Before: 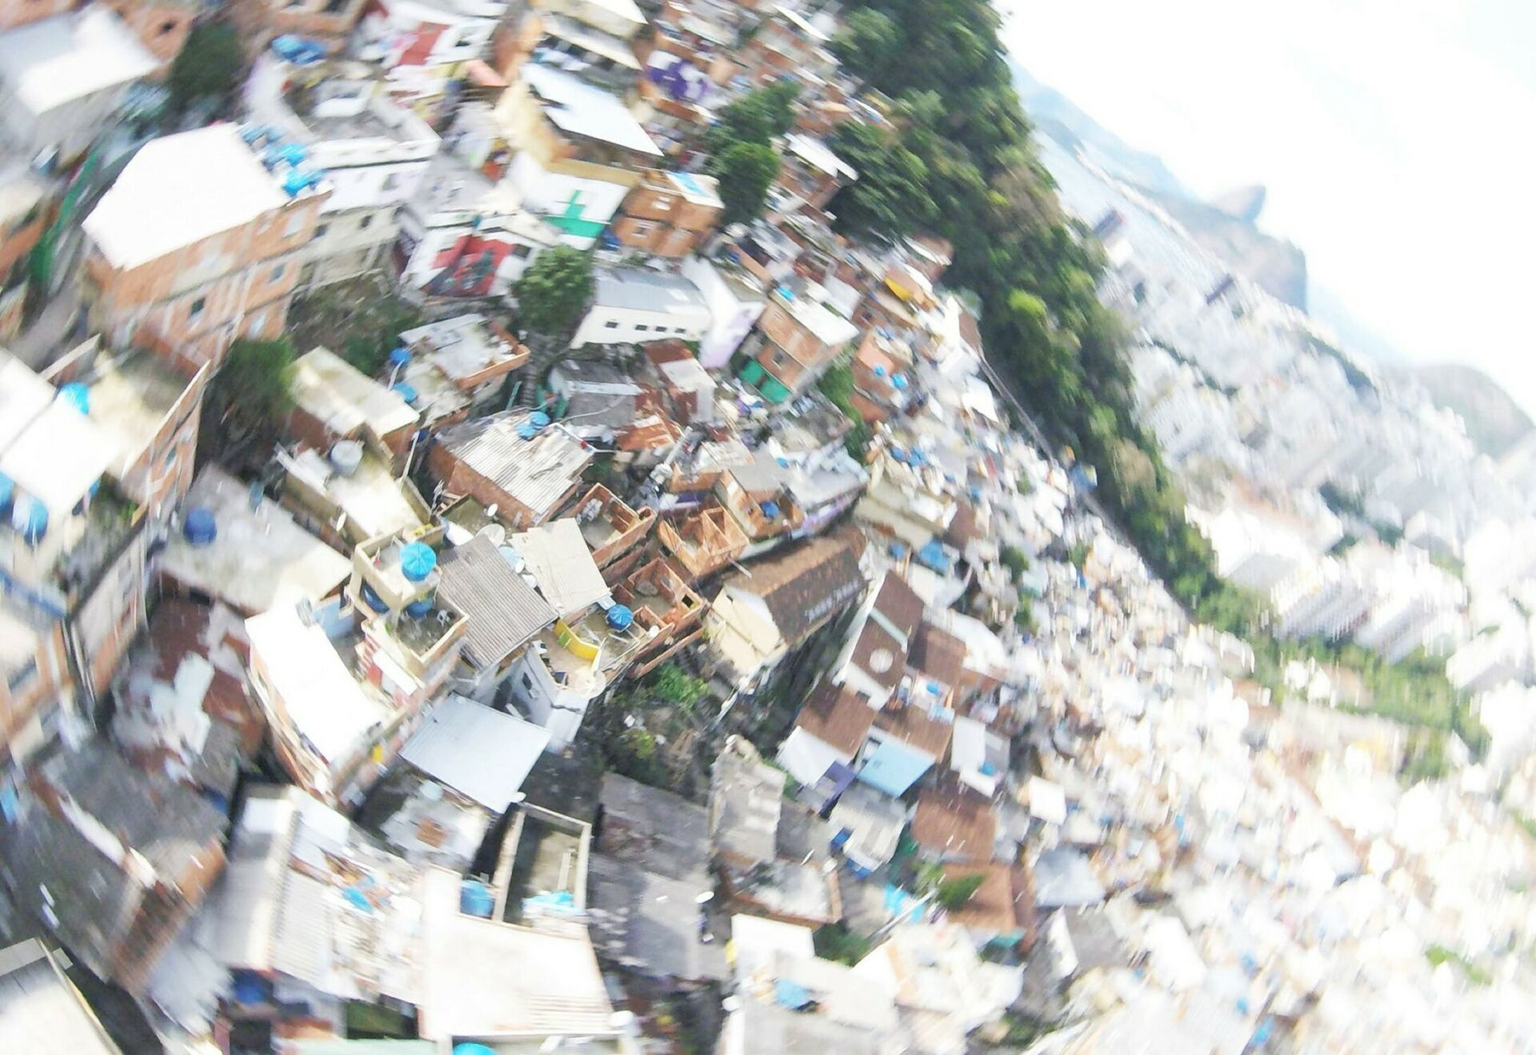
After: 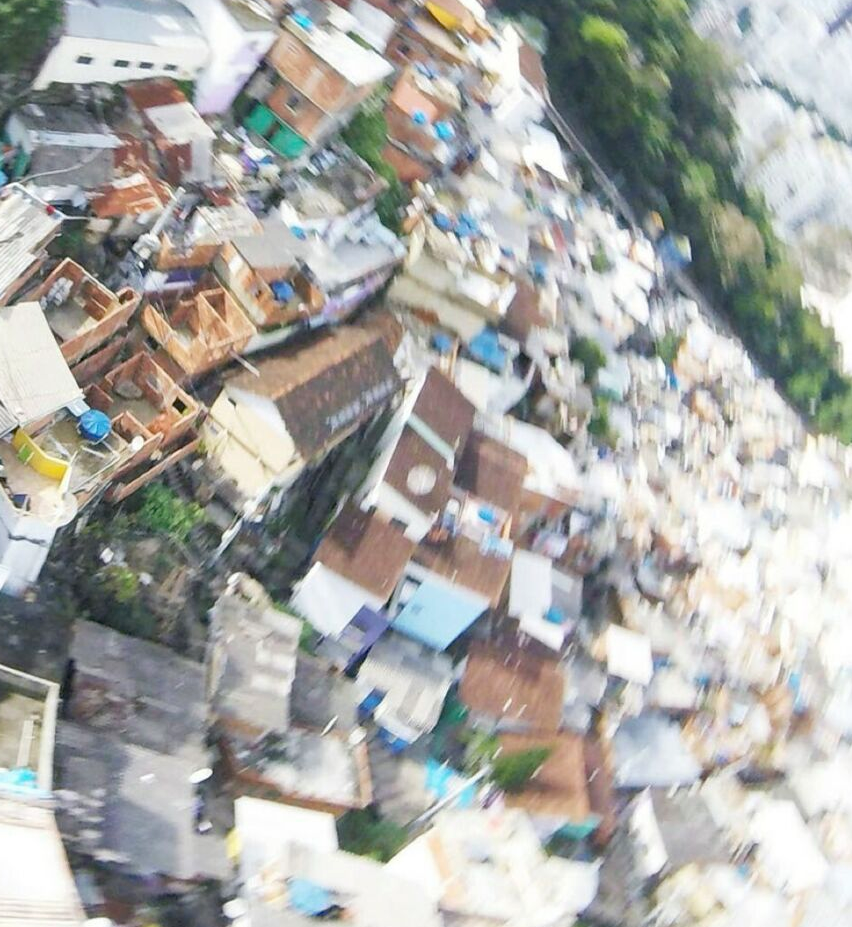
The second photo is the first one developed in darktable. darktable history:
haze removal: compatibility mode true, adaptive false
crop: left 35.432%, top 26.233%, right 20.145%, bottom 3.432%
